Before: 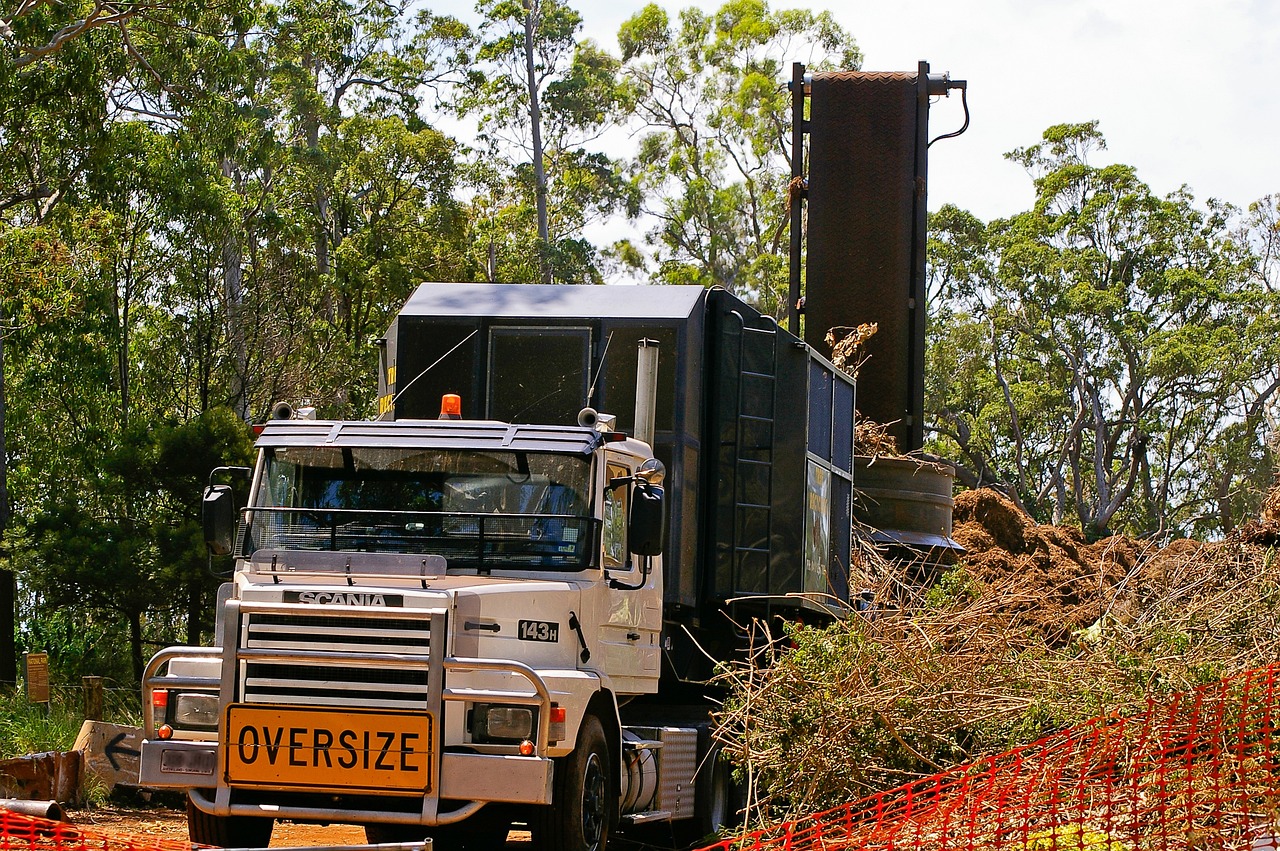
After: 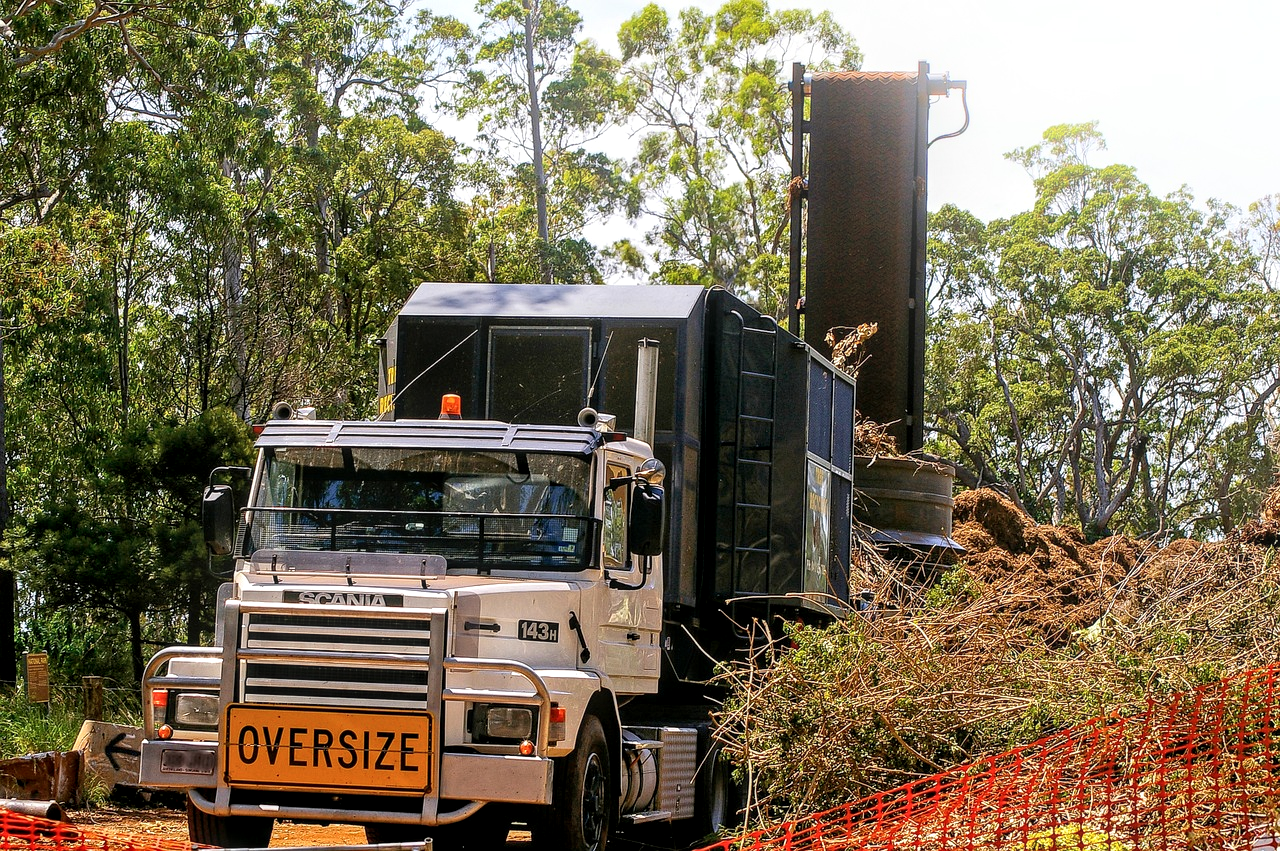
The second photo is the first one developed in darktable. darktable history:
local contrast: detail 150%
bloom: size 15%, threshold 97%, strength 7%
